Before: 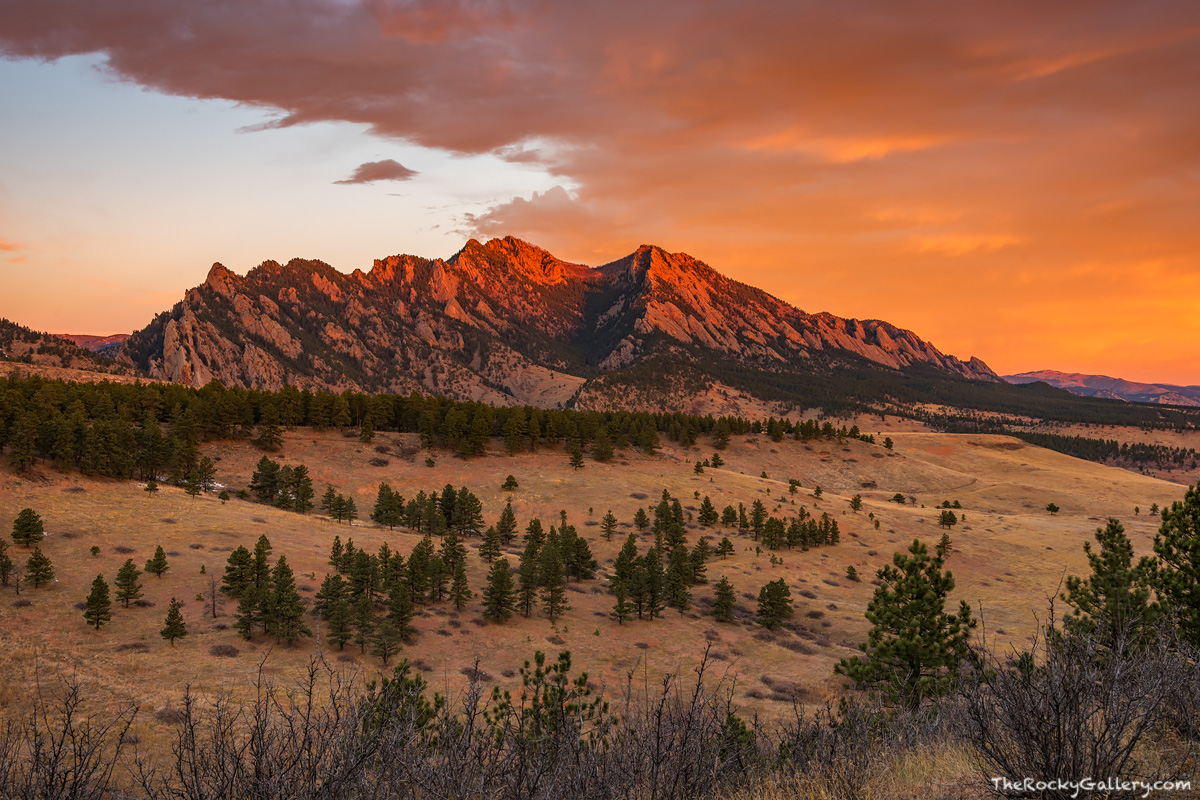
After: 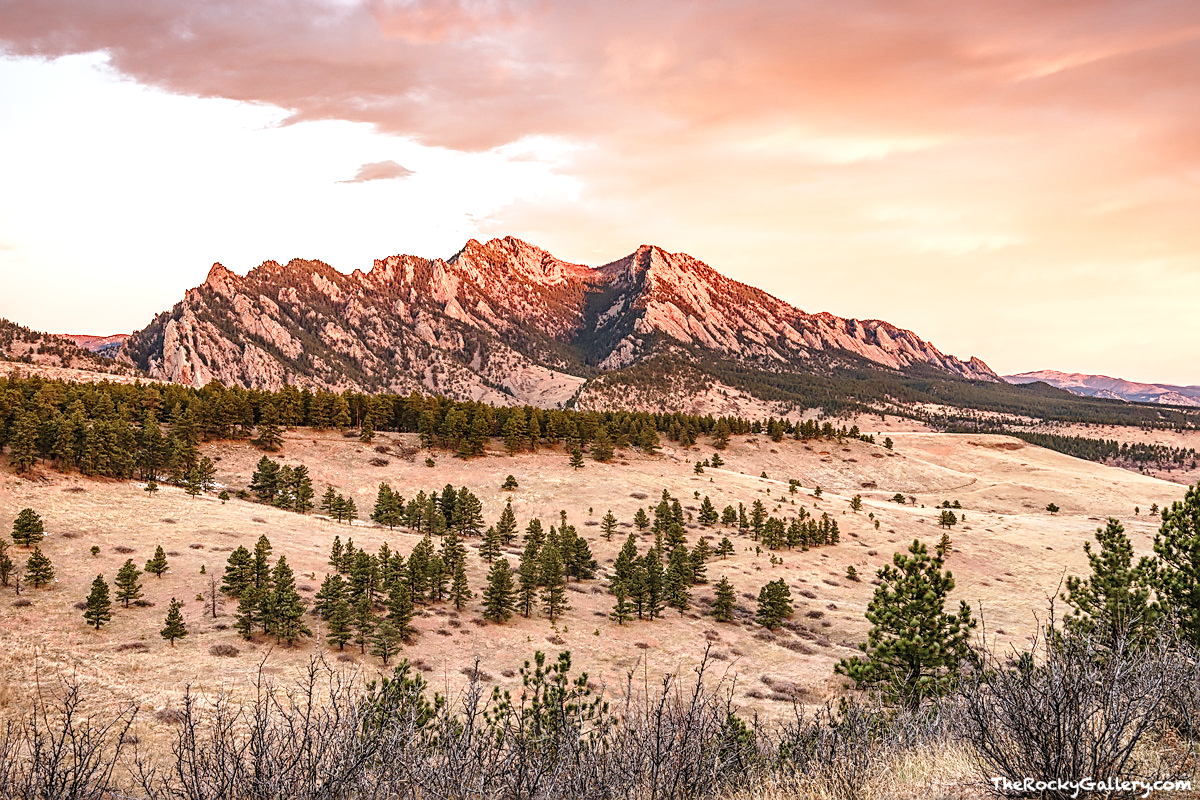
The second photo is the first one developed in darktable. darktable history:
tone equalizer: edges refinement/feathering 500, mask exposure compensation -1.57 EV, preserve details no
base curve: curves: ch0 [(0, 0) (0.028, 0.03) (0.121, 0.232) (0.46, 0.748) (0.859, 0.968) (1, 1)], preserve colors none
local contrast: on, module defaults
sharpen: on, module defaults
exposure: black level correction 0, exposure 1 EV, compensate exposure bias true, compensate highlight preservation false
color balance rgb: linear chroma grading › global chroma -15.224%, perceptual saturation grading › global saturation -10.365%, perceptual saturation grading › highlights -27.368%, perceptual saturation grading › shadows 21.385%
